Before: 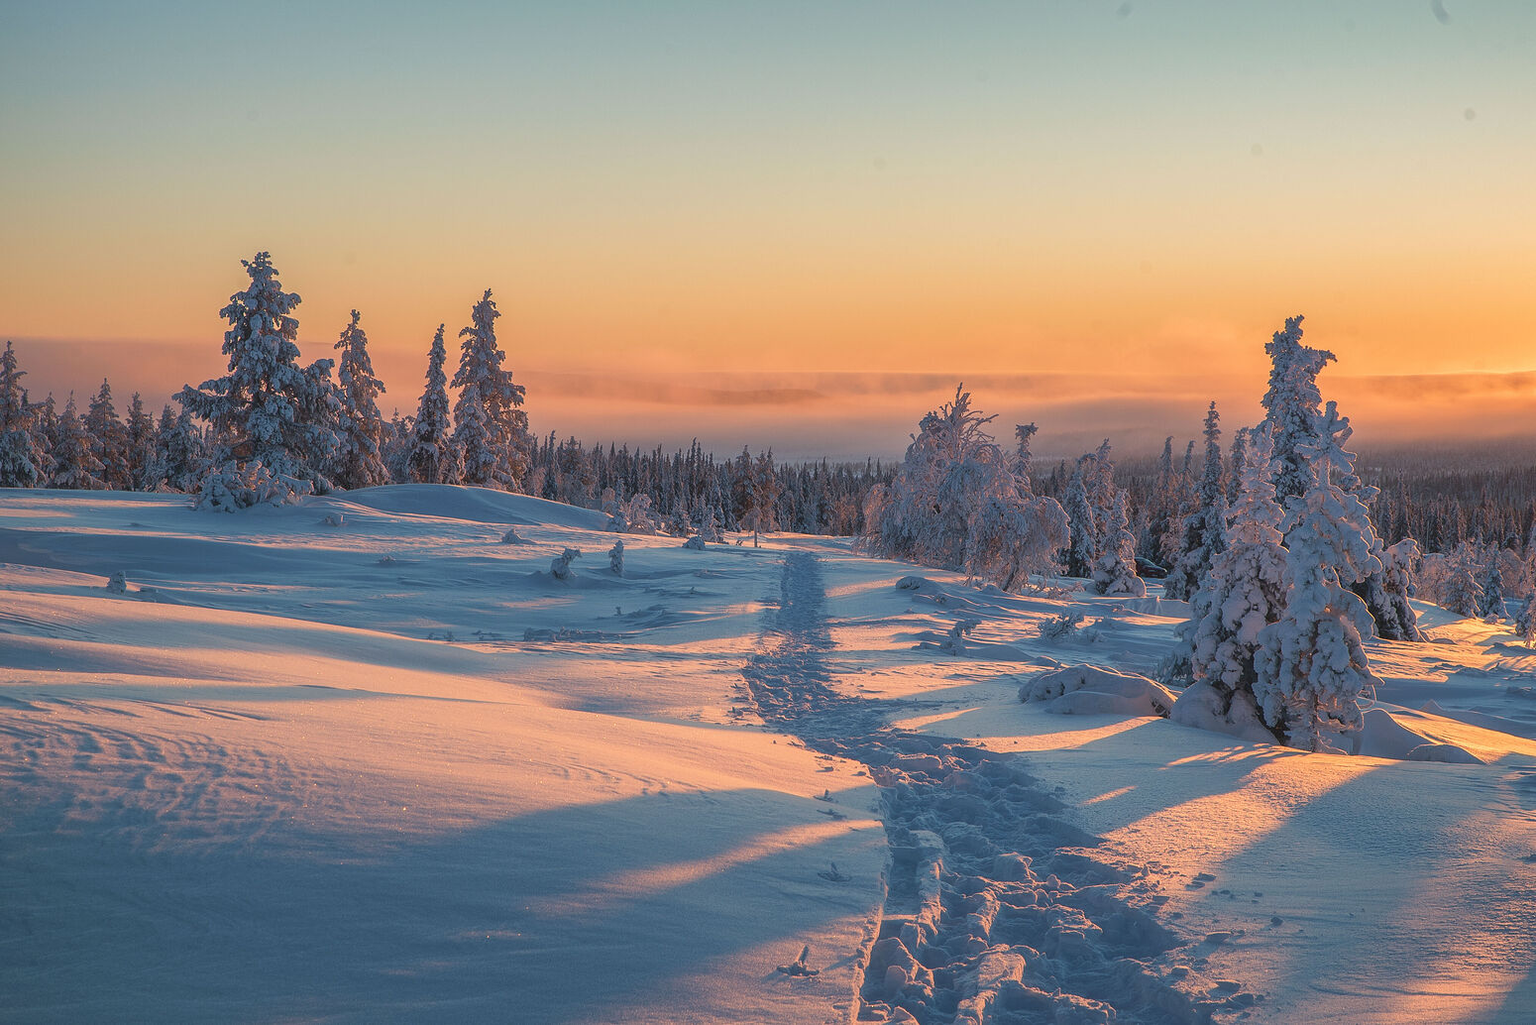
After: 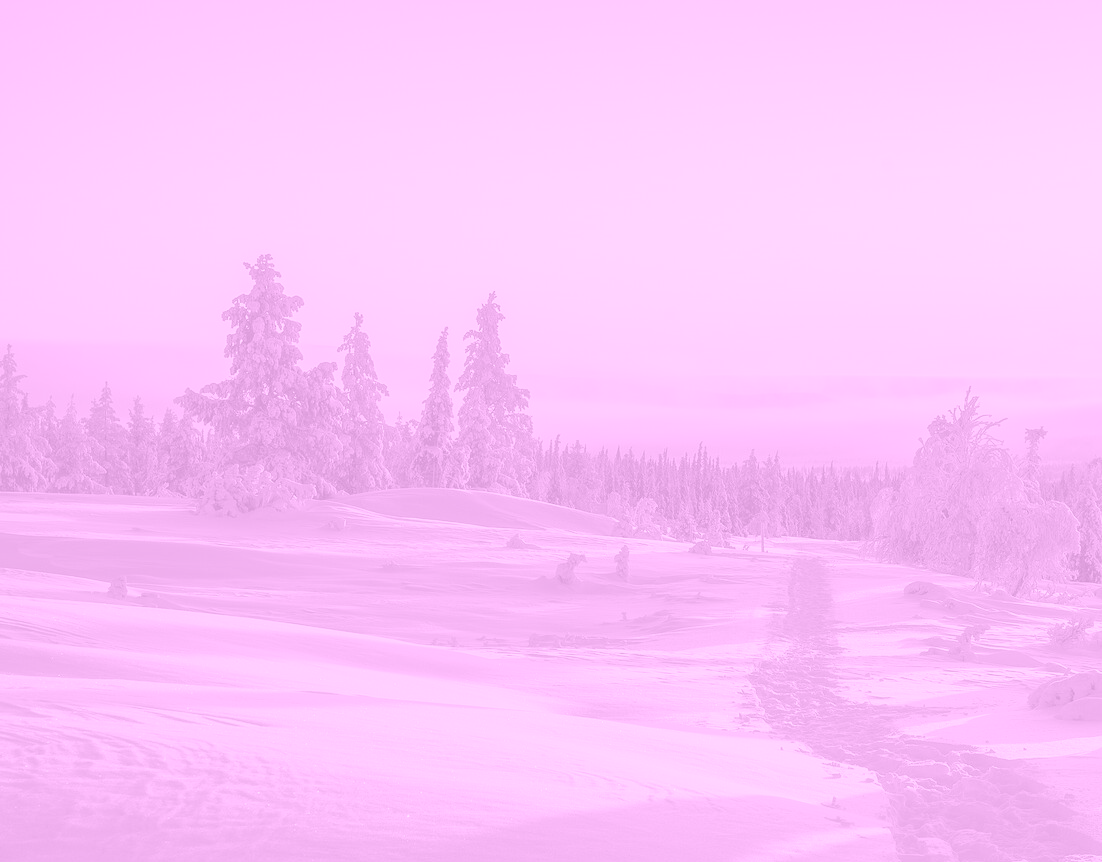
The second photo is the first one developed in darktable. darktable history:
colorize: hue 331.2°, saturation 75%, source mix 30.28%, lightness 70.52%, version 1
crop: right 28.885%, bottom 16.626%
